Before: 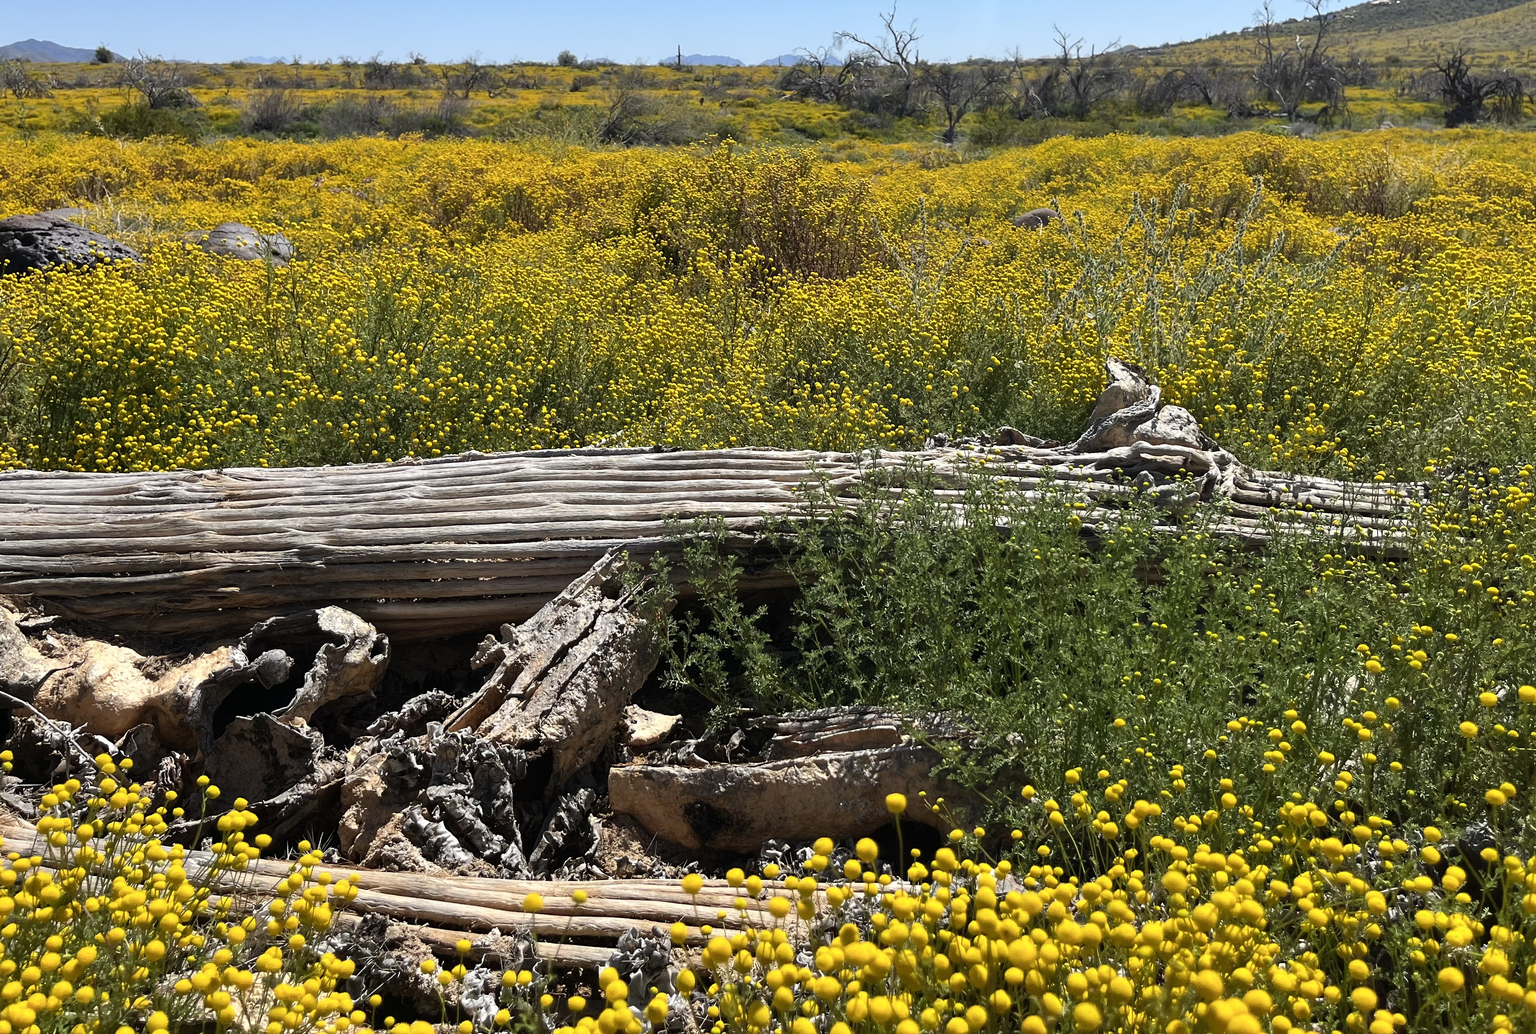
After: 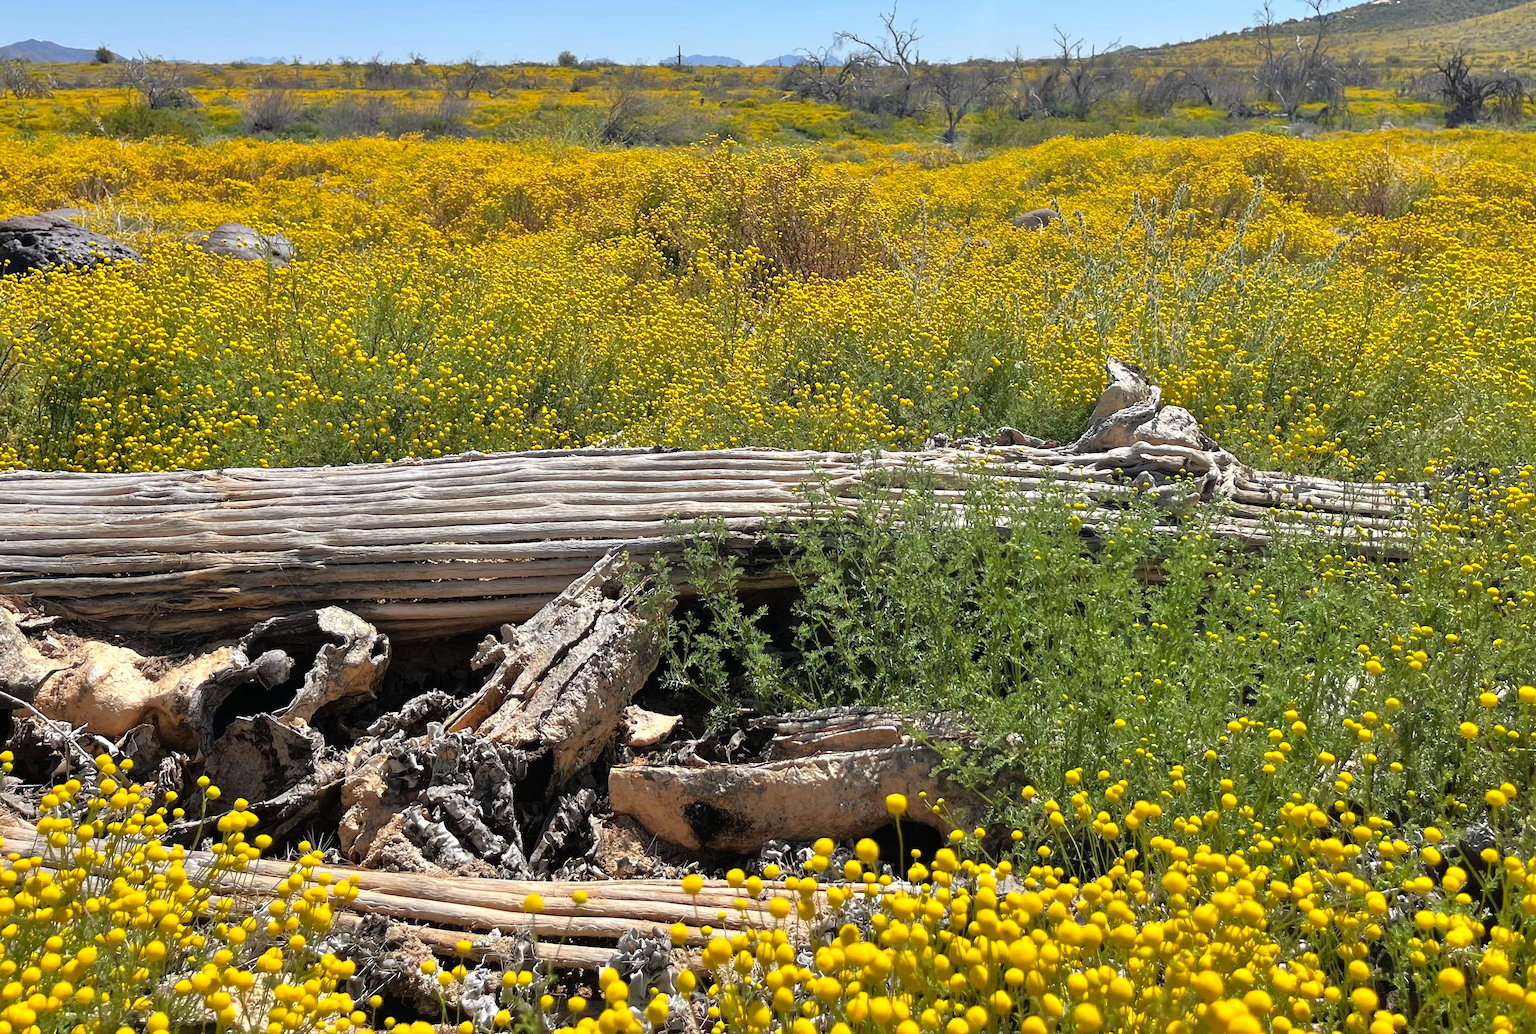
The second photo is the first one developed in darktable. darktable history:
tone equalizer: -7 EV 0.162 EV, -6 EV 0.563 EV, -5 EV 1.11 EV, -4 EV 1.37 EV, -3 EV 1.13 EV, -2 EV 0.6 EV, -1 EV 0.149 EV
